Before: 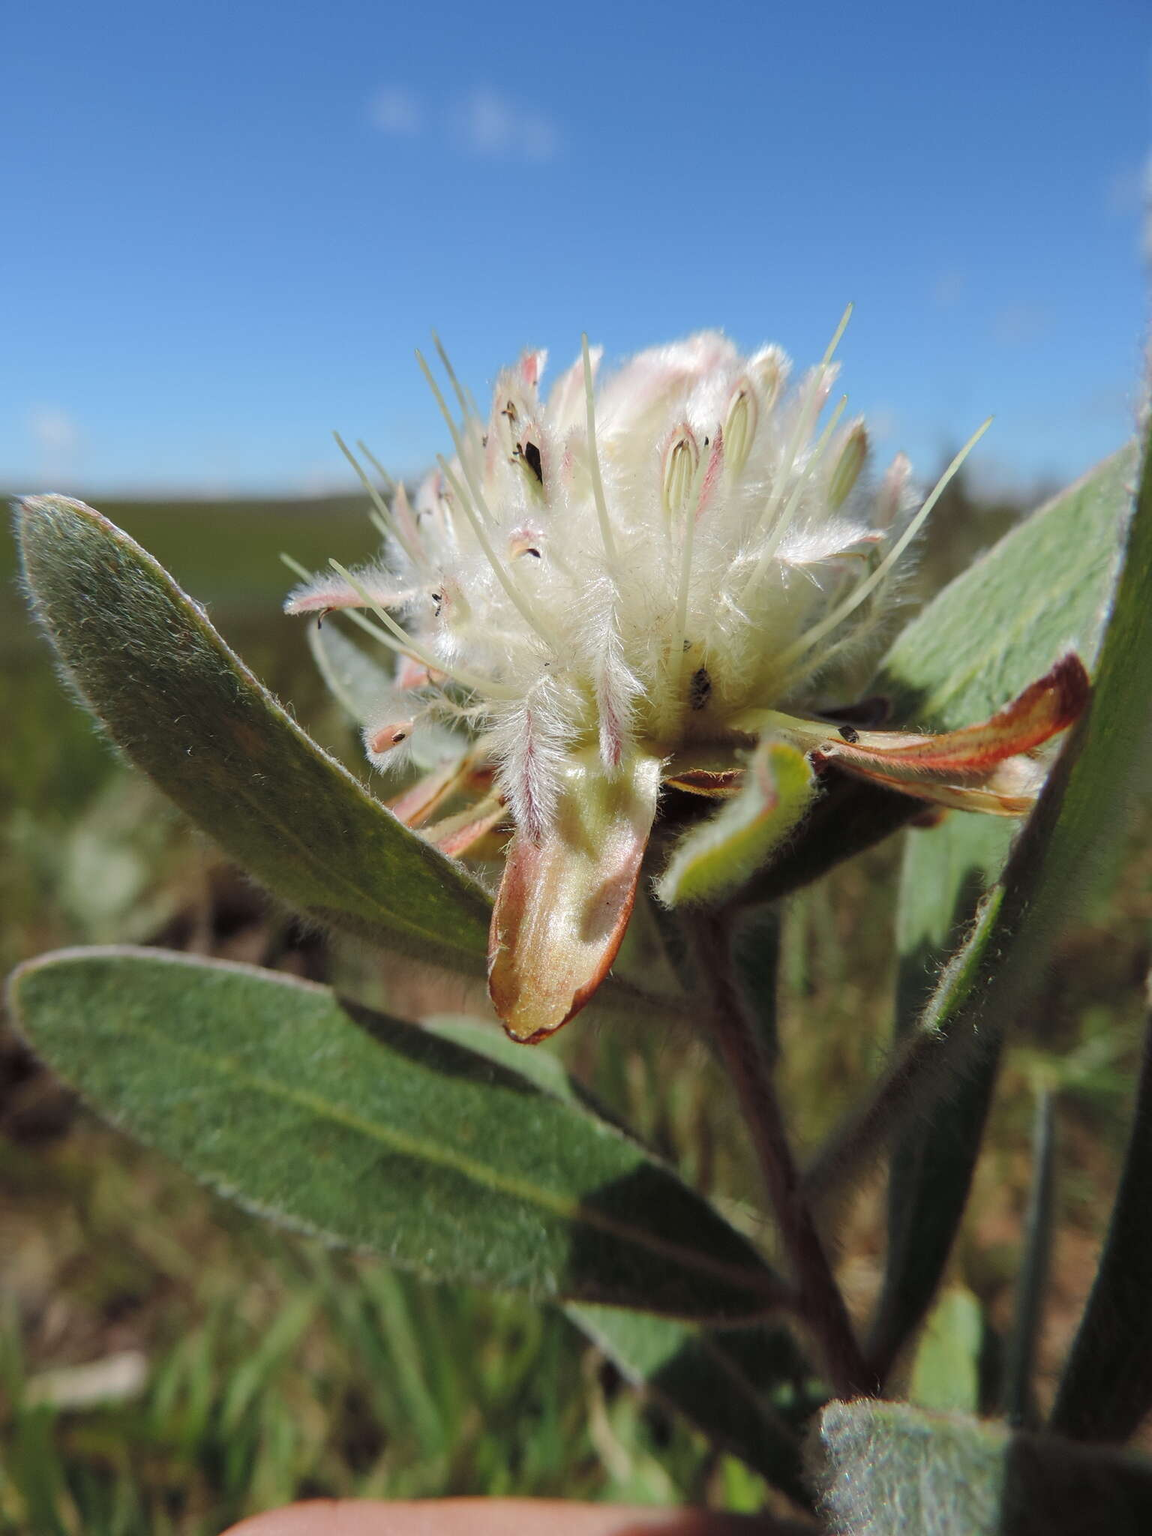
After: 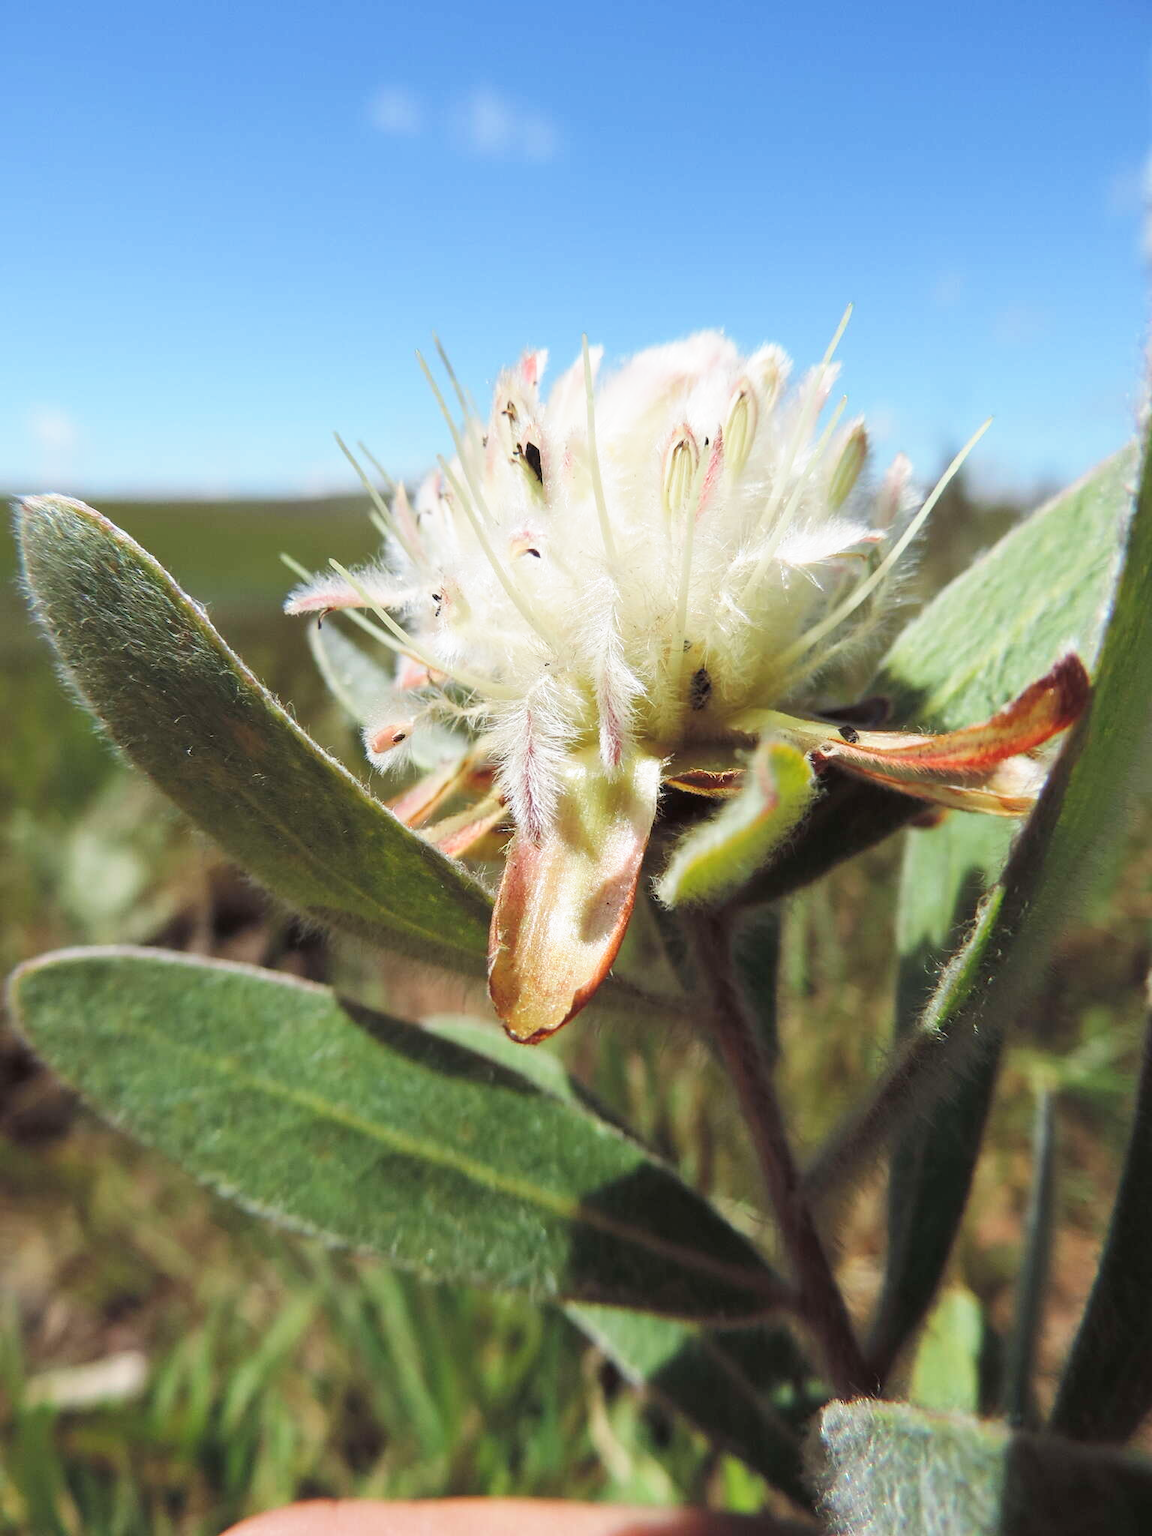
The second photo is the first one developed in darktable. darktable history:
base curve: curves: ch0 [(0, 0) (0.557, 0.834) (1, 1)], preserve colors none
color balance rgb: power › luminance 1.546%, perceptual saturation grading › global saturation 0.433%
